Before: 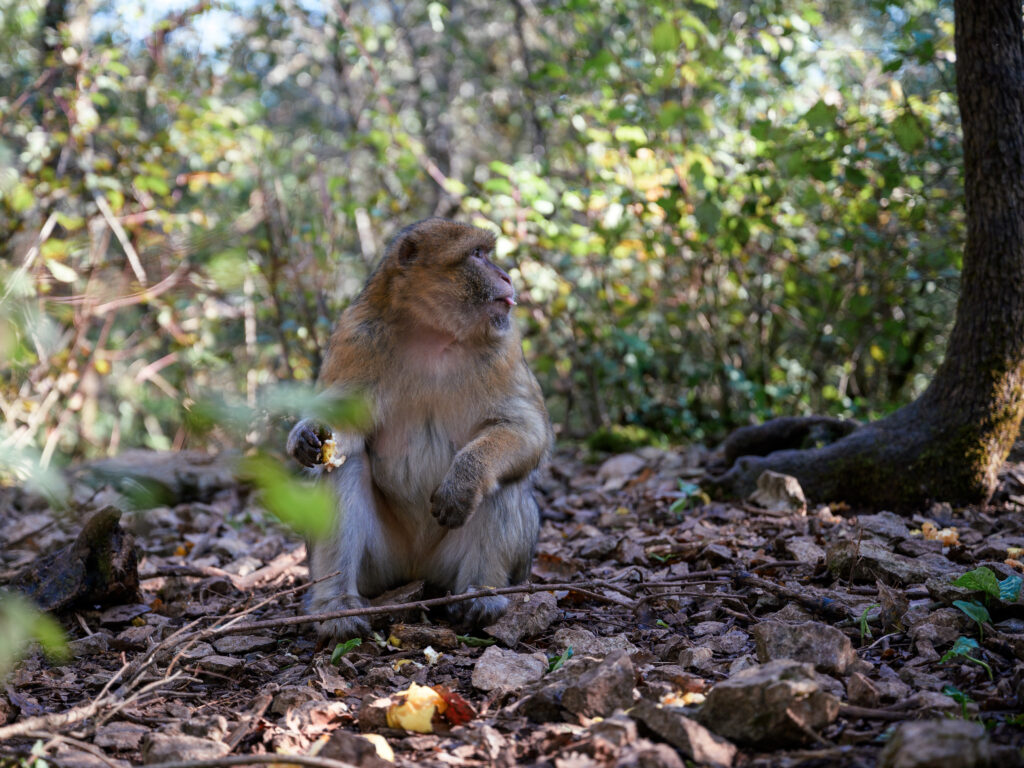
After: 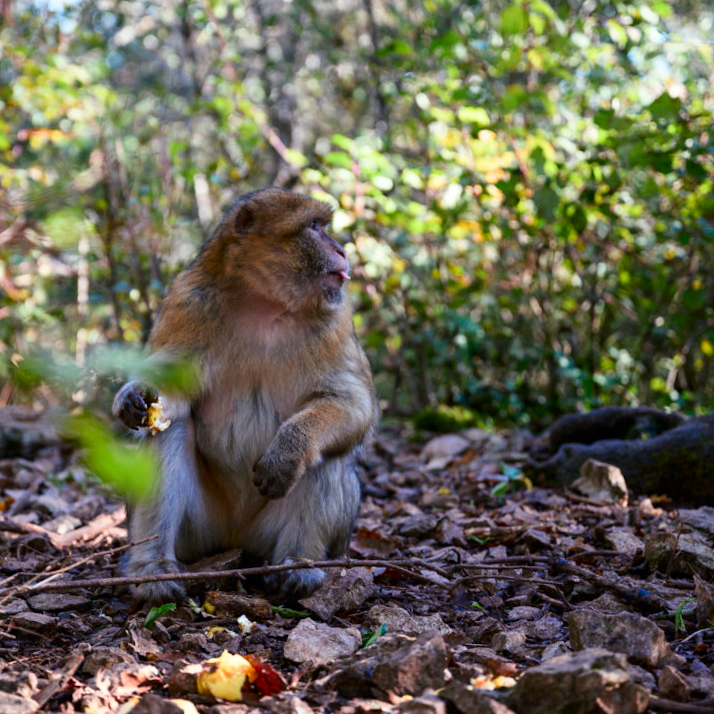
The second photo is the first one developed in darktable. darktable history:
crop and rotate: angle -3.27°, left 14.277%, top 0.028%, right 10.766%, bottom 0.028%
contrast brightness saturation: contrast 0.16, saturation 0.32
